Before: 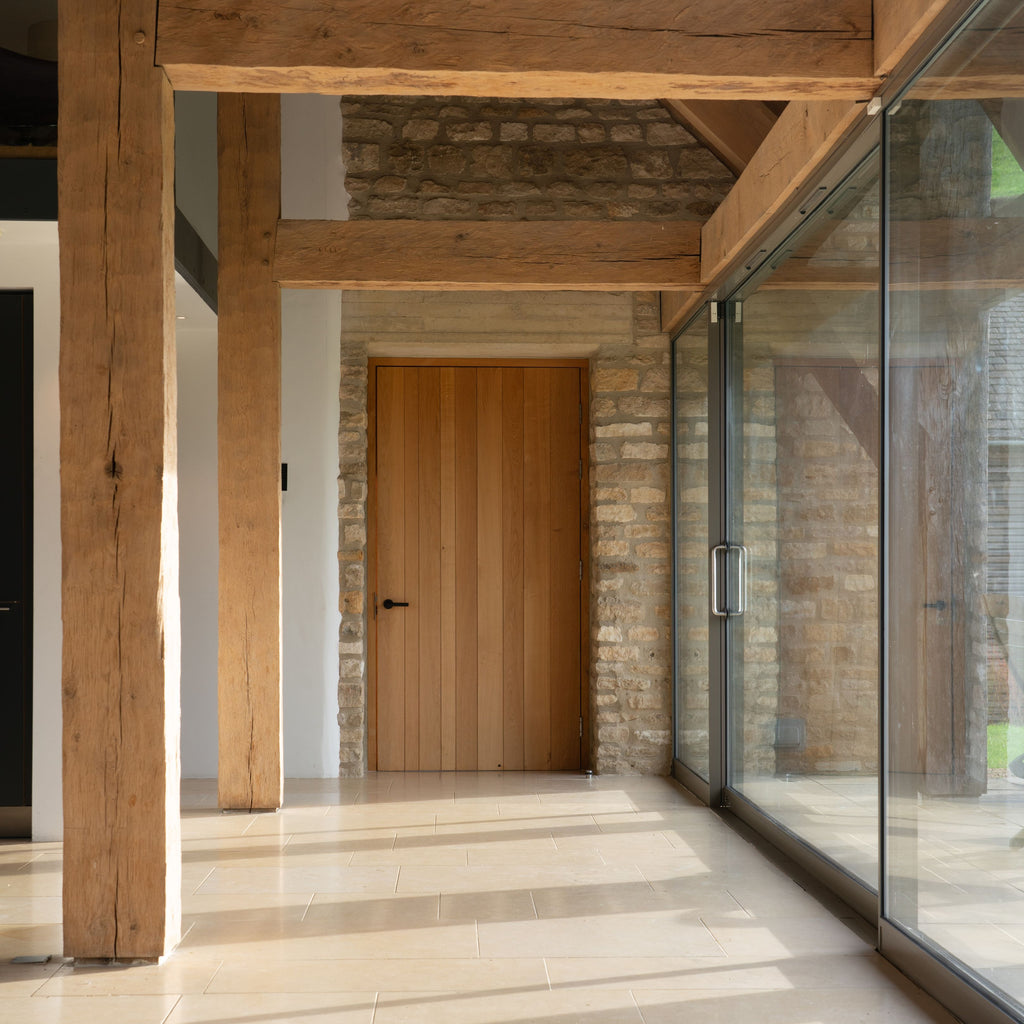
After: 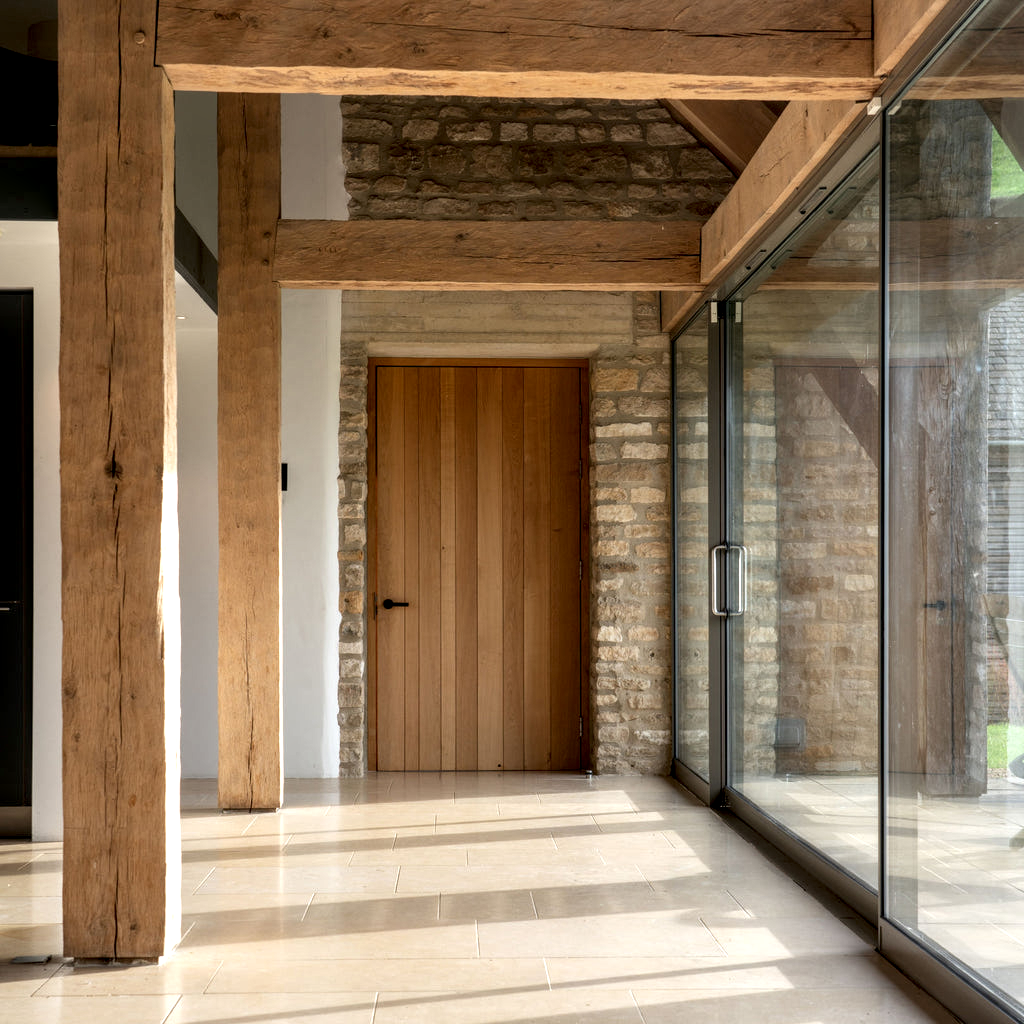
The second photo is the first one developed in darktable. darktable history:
exposure: black level correction 0.001, compensate highlight preservation false
local contrast: highlights 60%, shadows 63%, detail 160%
